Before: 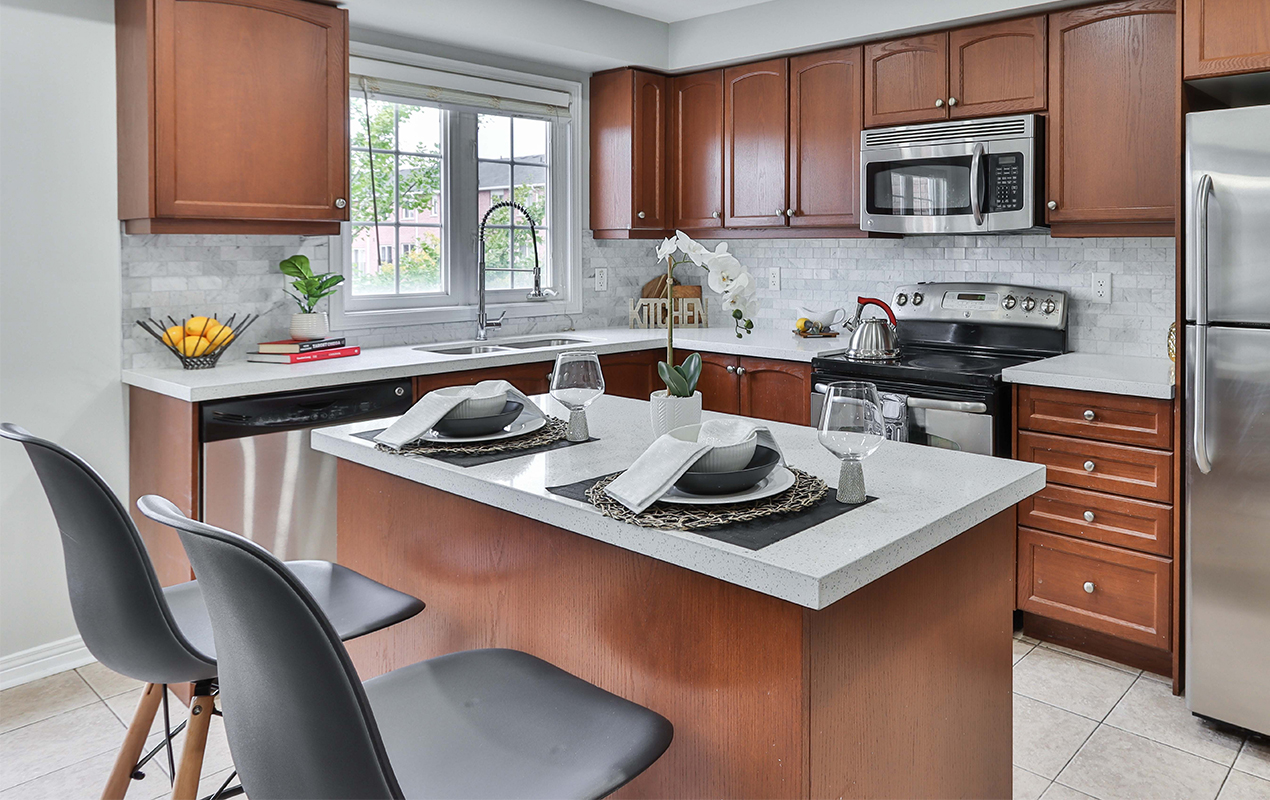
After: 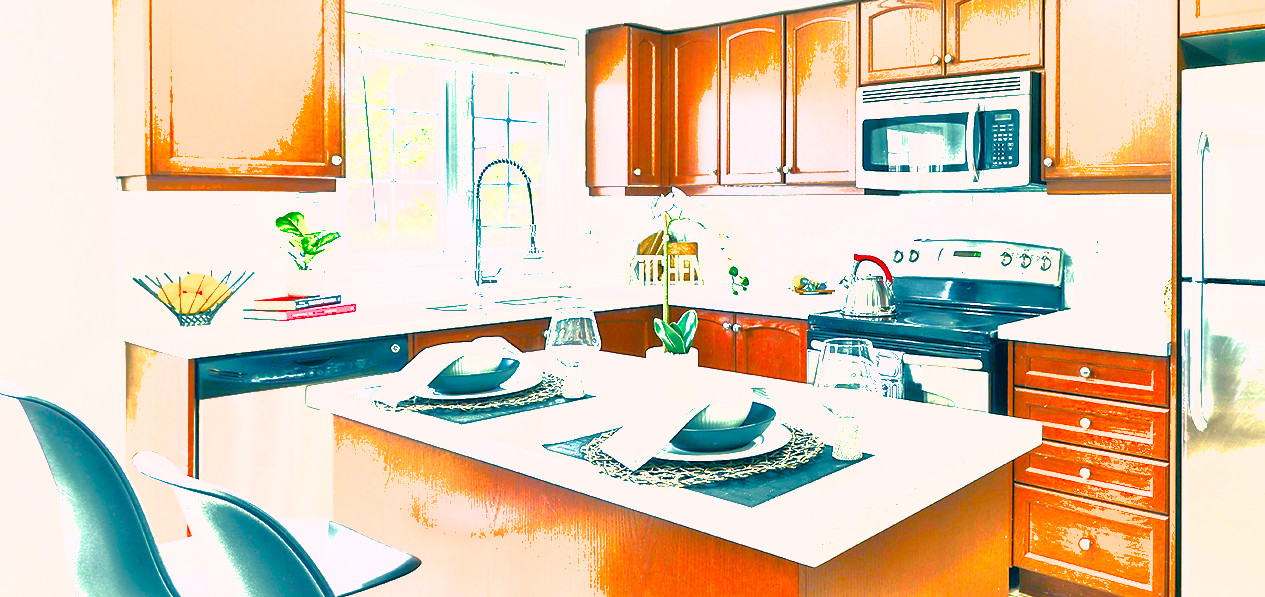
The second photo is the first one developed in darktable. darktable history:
color correction: highlights a* 17.03, highlights b* 0.205, shadows a* -15.38, shadows b* -14.56, saturation 1.5
color balance rgb: shadows lift › luminance -7.7%, shadows lift › chroma 2.13%, shadows lift › hue 165.27°, power › luminance -7.77%, power › chroma 1.1%, power › hue 215.88°, highlights gain › luminance 15.15%, highlights gain › chroma 7%, highlights gain › hue 125.57°, global offset › luminance -0.33%, global offset › chroma 0.11%, global offset › hue 165.27°, perceptual saturation grading › global saturation 24.42%, perceptual saturation grading › highlights -24.42%, perceptual saturation grading › mid-tones 24.42%, perceptual saturation grading › shadows 40%, perceptual brilliance grading › global brilliance -5%, perceptual brilliance grading › highlights 24.42%, perceptual brilliance grading › mid-tones 7%, perceptual brilliance grading › shadows -5%
crop: left 0.387%, top 5.469%, bottom 19.809%
shadows and highlights: on, module defaults
tone equalizer: -8 EV 0.001 EV, -7 EV -0.004 EV, -6 EV 0.009 EV, -5 EV 0.032 EV, -4 EV 0.276 EV, -3 EV 0.644 EV, -2 EV 0.584 EV, -1 EV 0.187 EV, +0 EV 0.024 EV
exposure: black level correction 0, exposure 1.9 EV, compensate highlight preservation false
